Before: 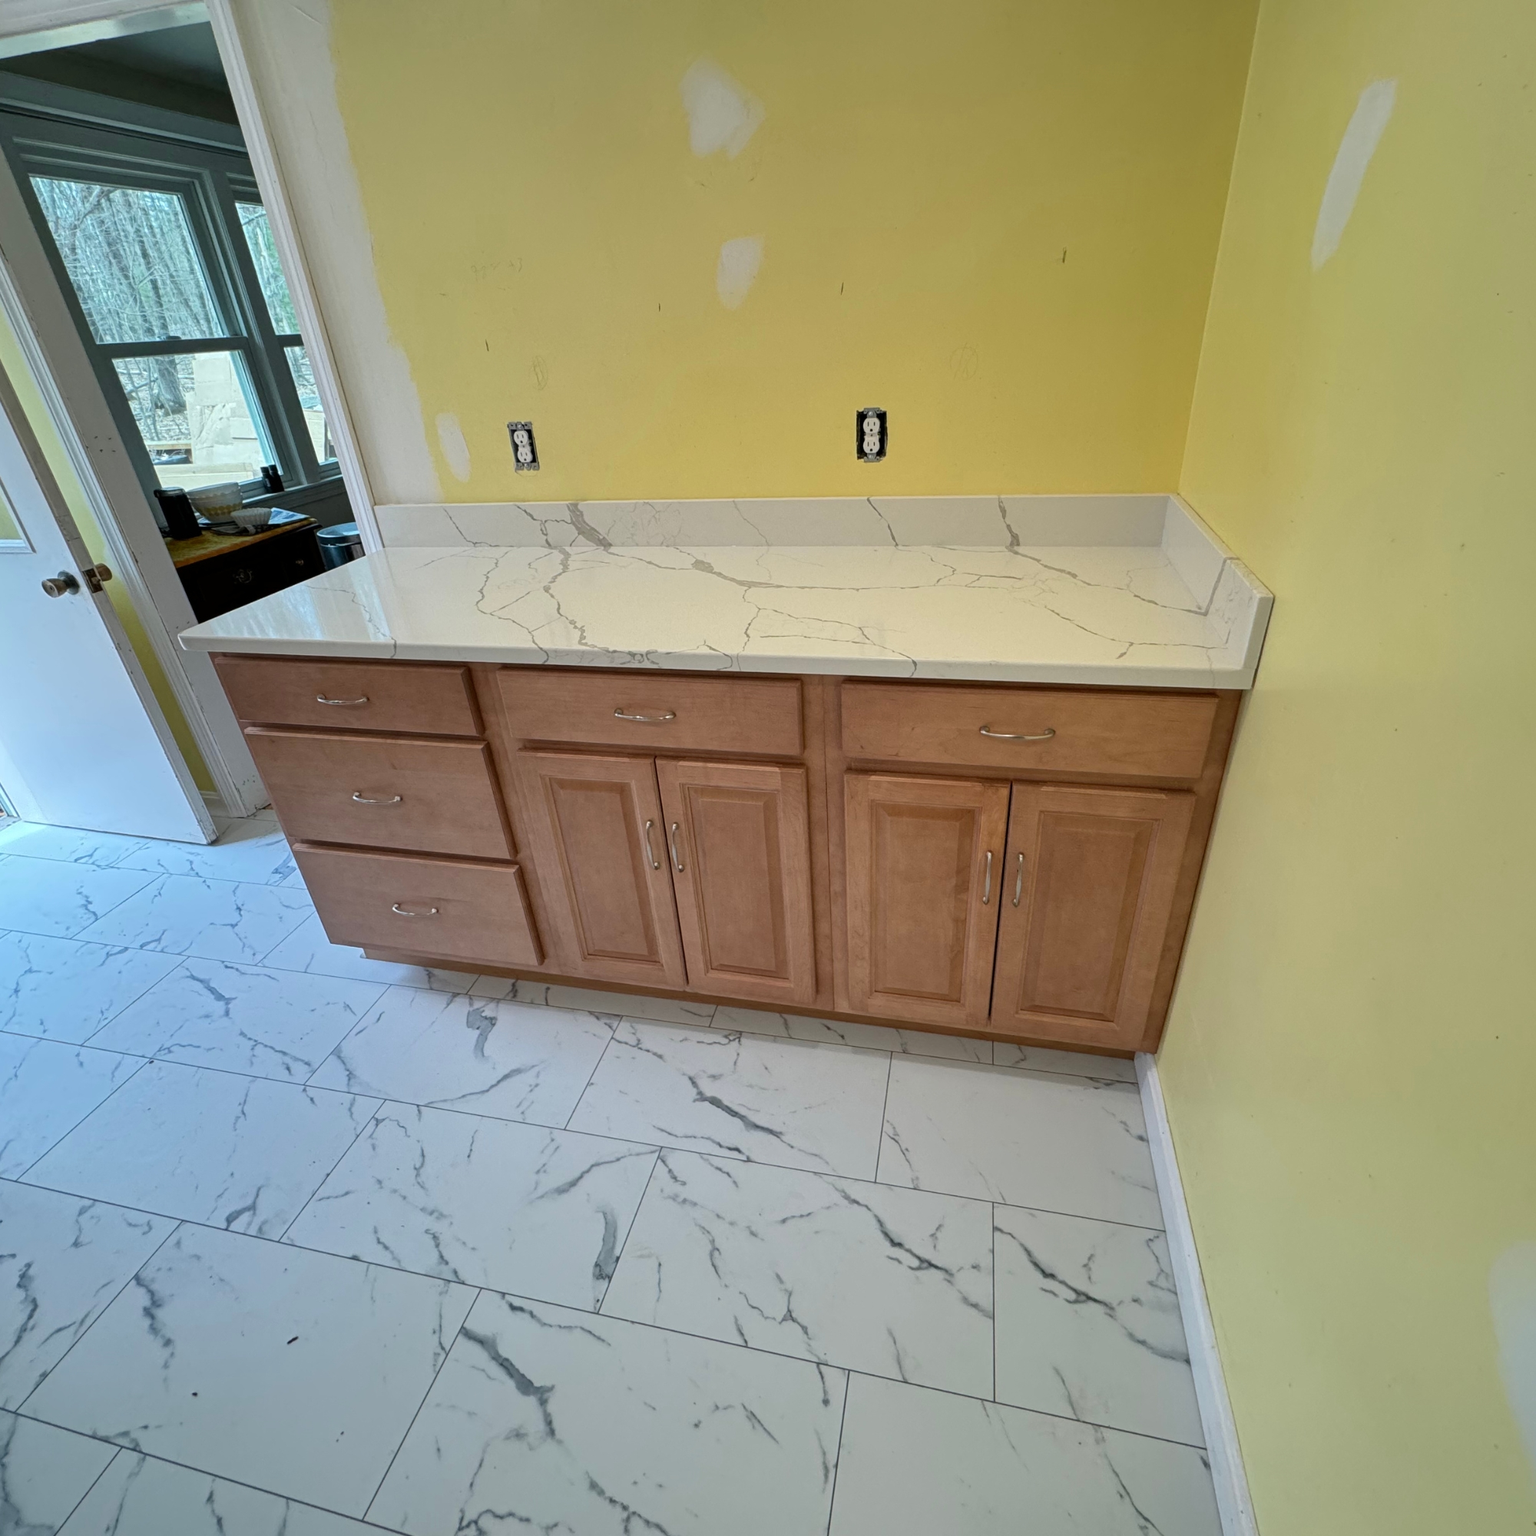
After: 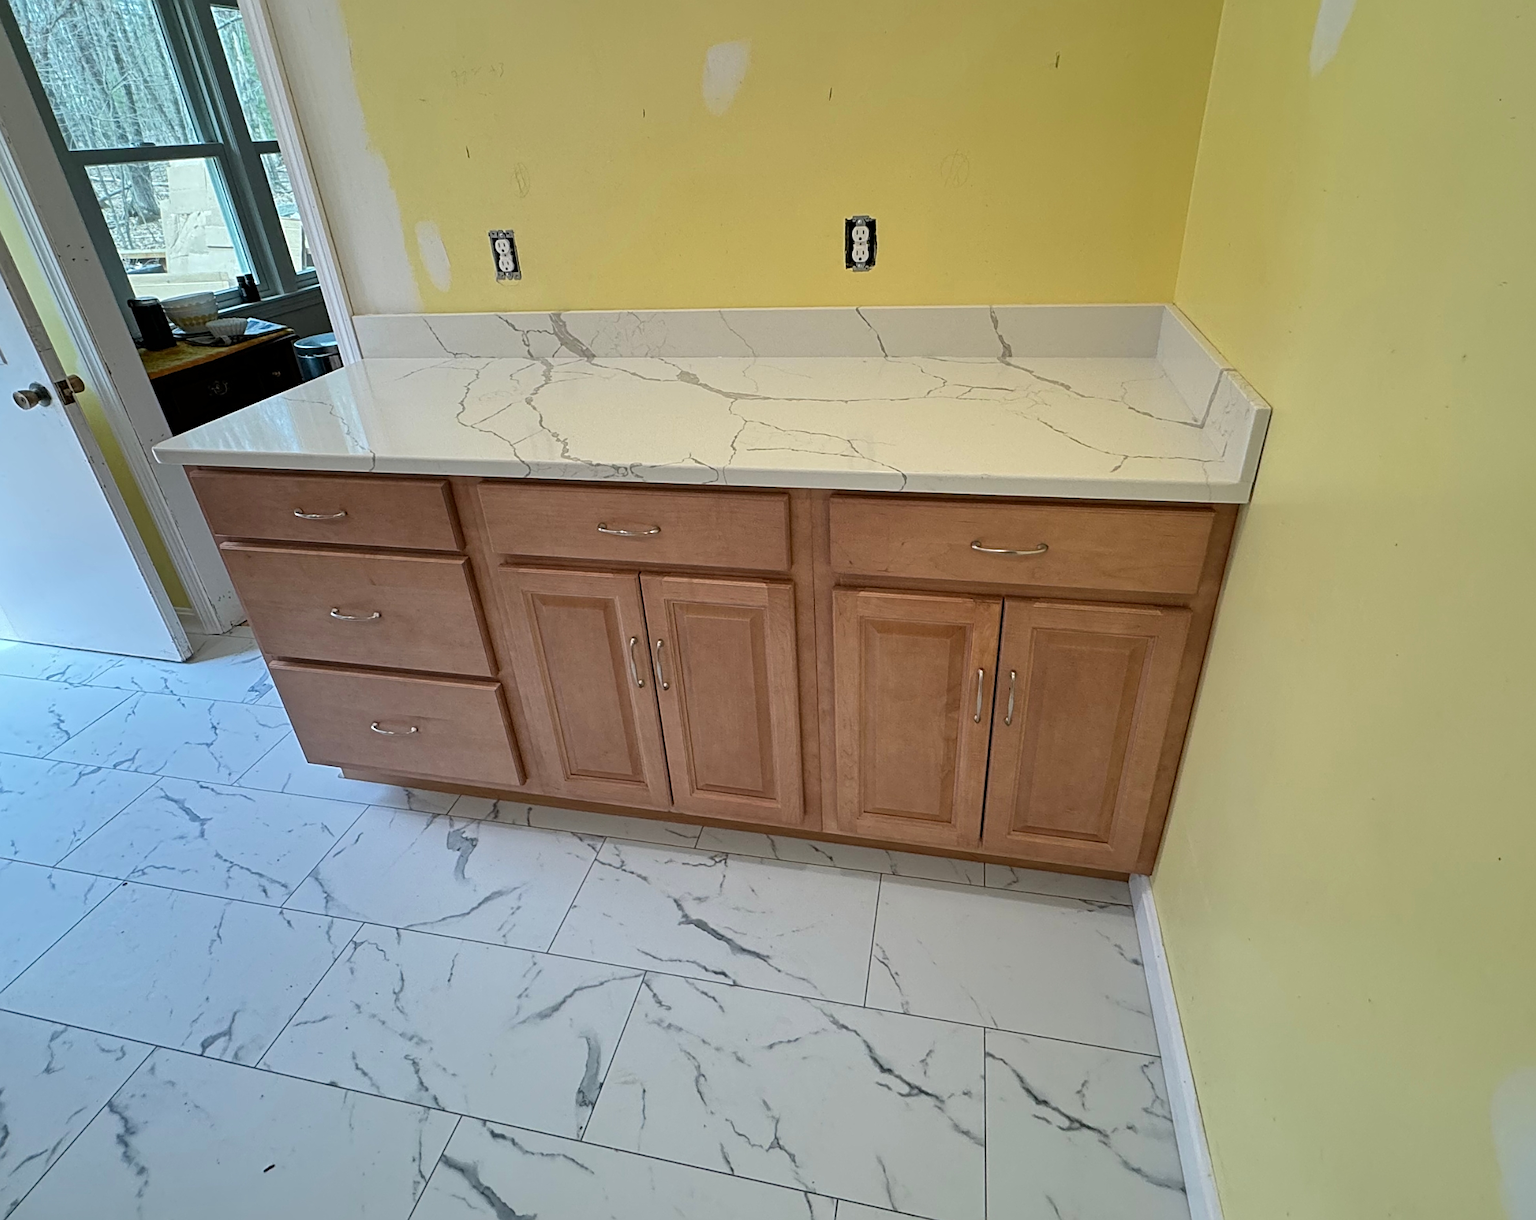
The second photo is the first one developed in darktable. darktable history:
crop and rotate: left 1.901%, top 12.821%, right 0.196%, bottom 9.352%
levels: mode automatic, levels [0.018, 0.493, 1]
sharpen: on, module defaults
